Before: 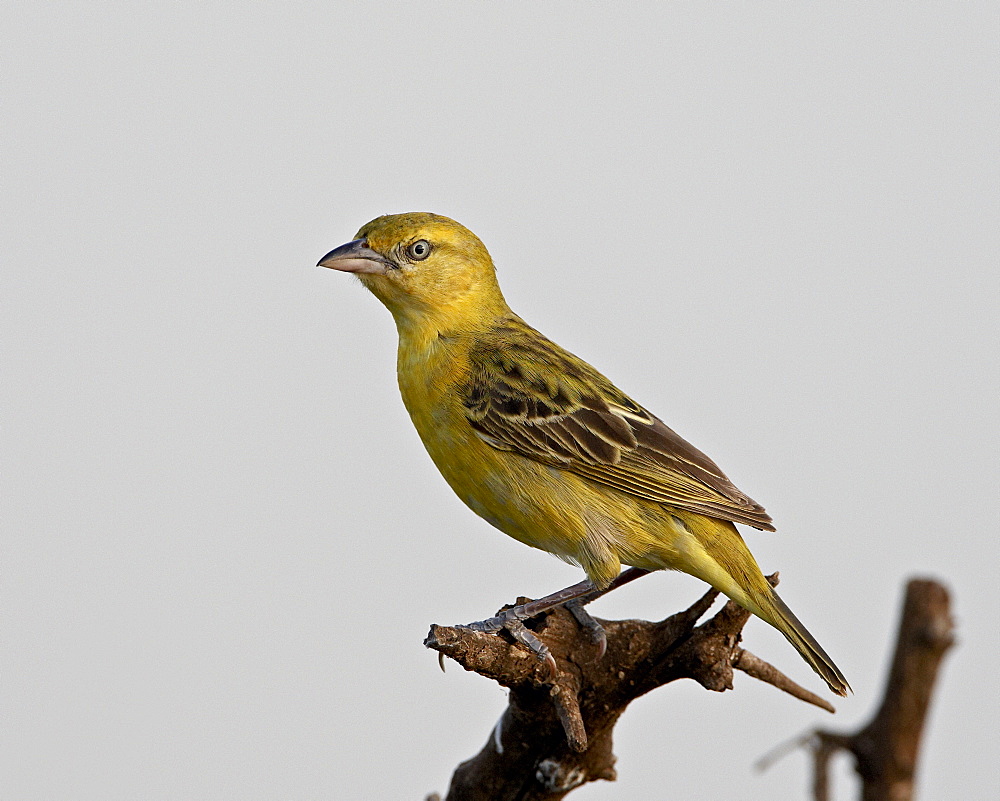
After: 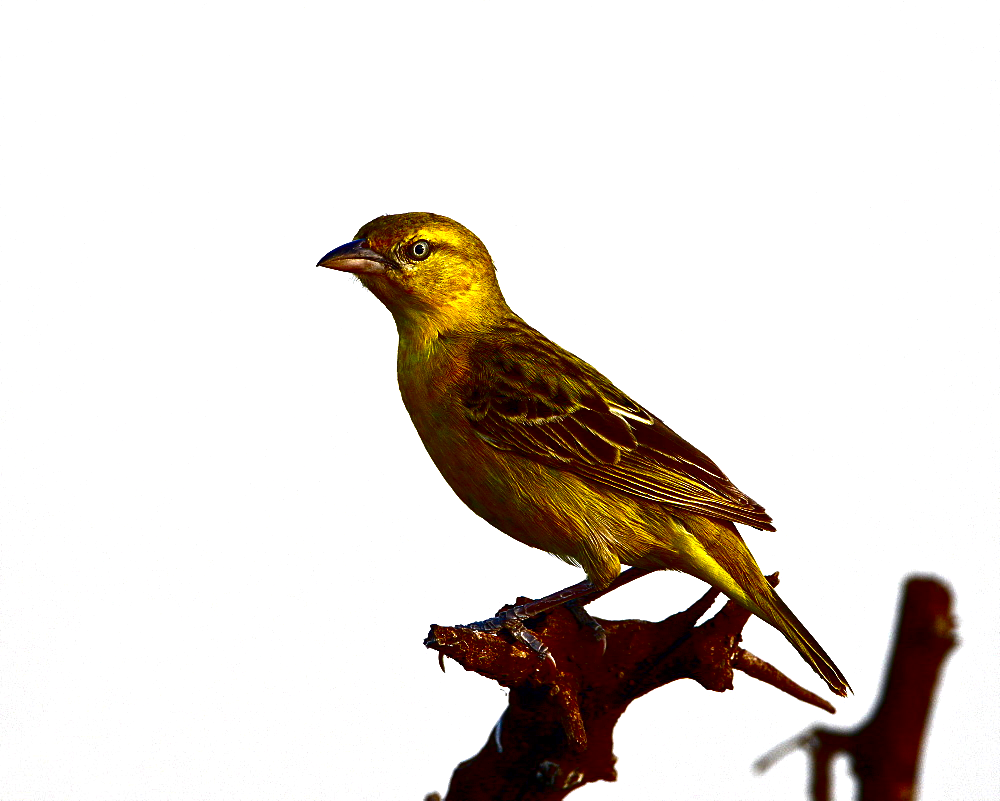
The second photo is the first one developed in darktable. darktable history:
contrast brightness saturation: brightness -0.993, saturation 0.997
exposure: black level correction 0, exposure 0.699 EV, compensate exposure bias true, compensate highlight preservation false
